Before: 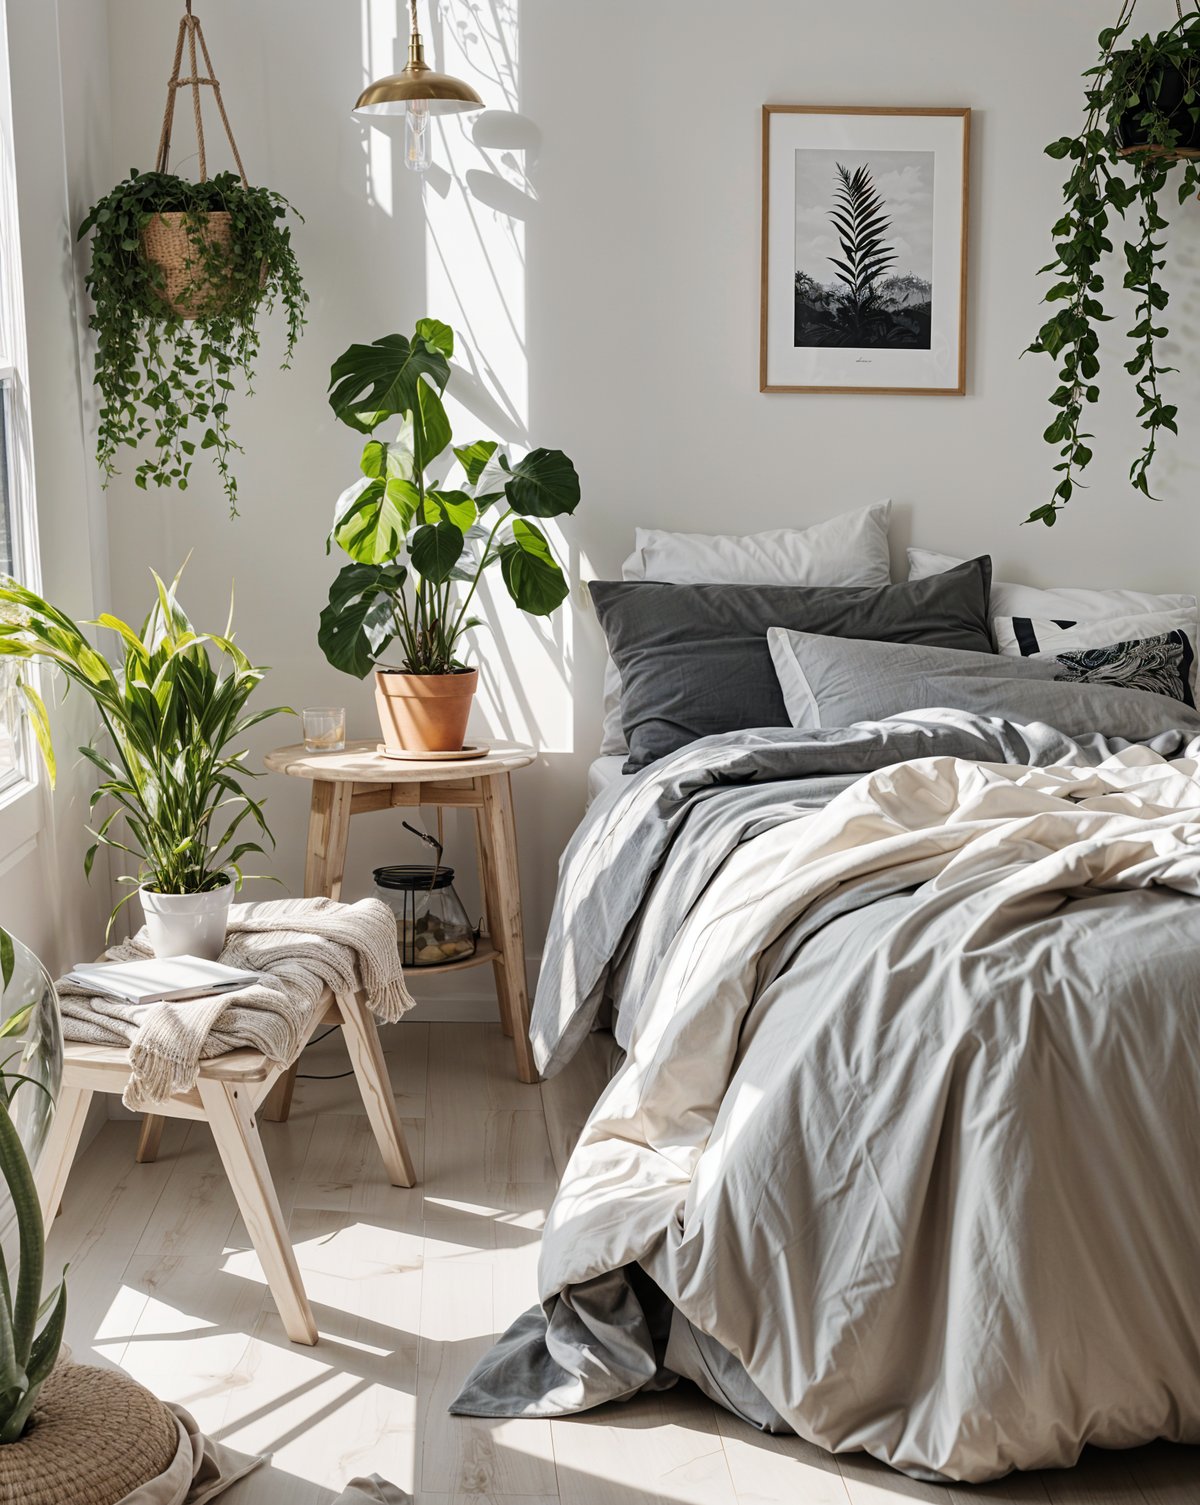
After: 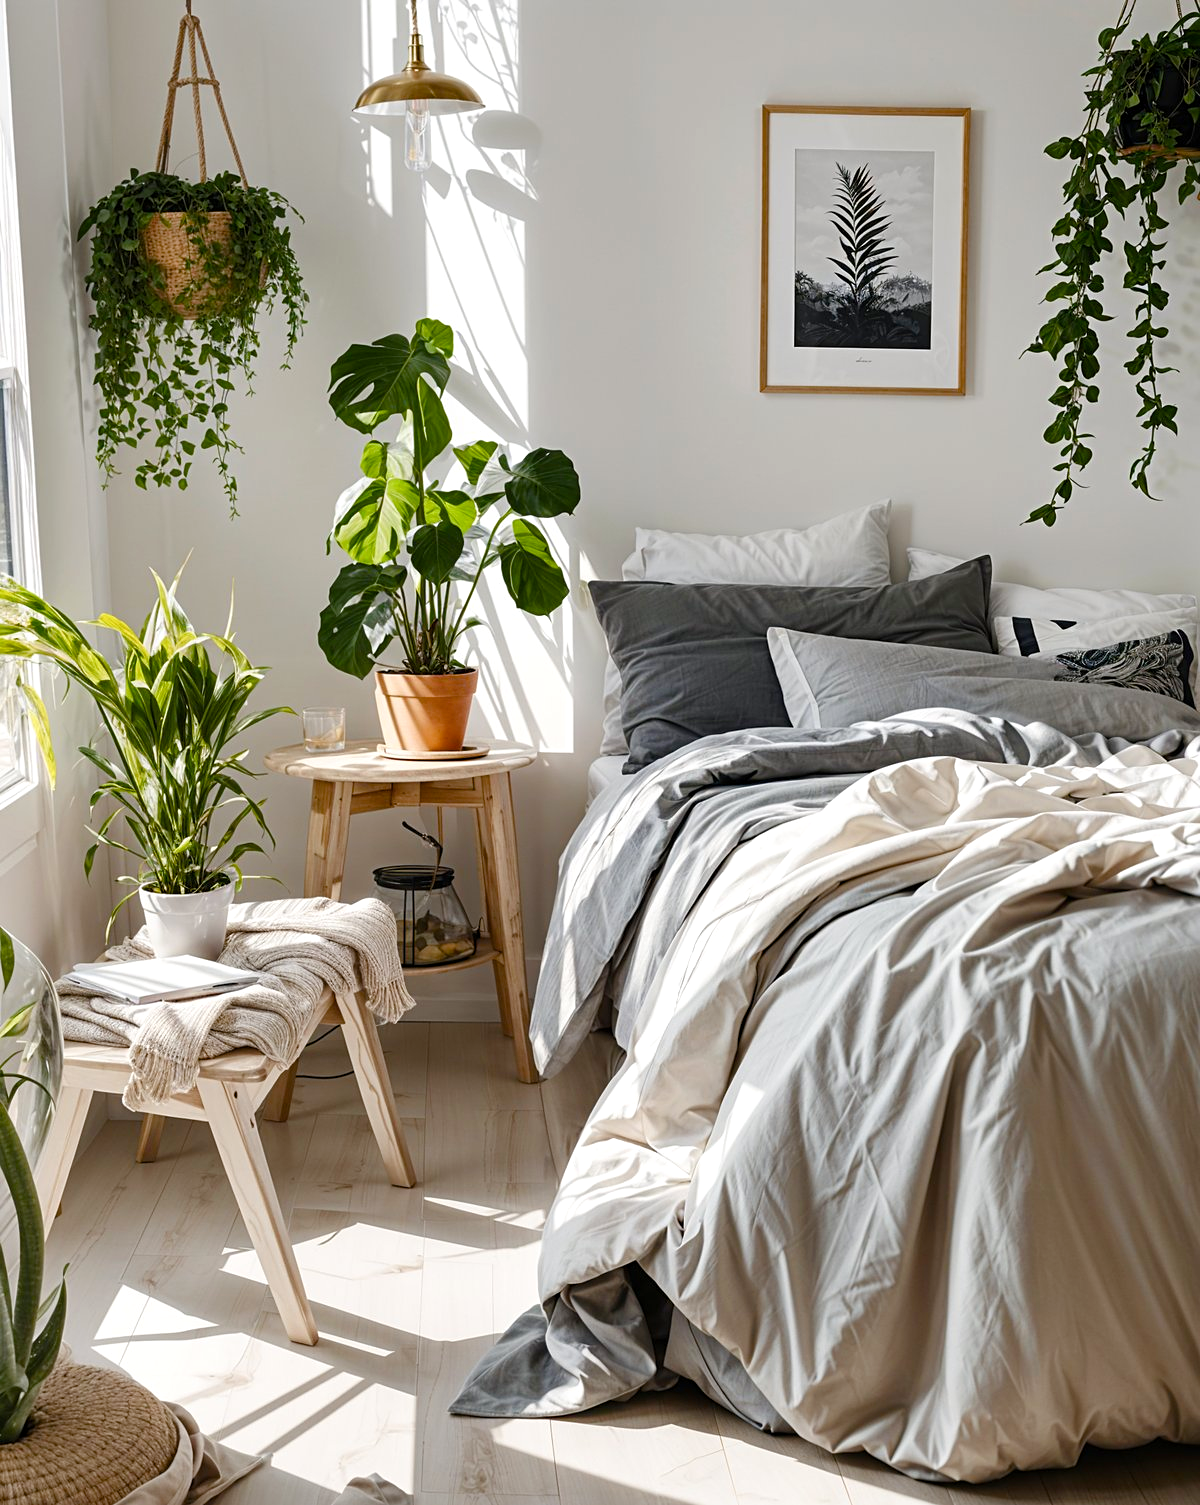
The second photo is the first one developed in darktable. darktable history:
exposure: exposure 0.15 EV, compensate highlight preservation false
sharpen: amount 0.2
color balance rgb: perceptual saturation grading › global saturation 20%, perceptual saturation grading › highlights -25%, perceptual saturation grading › shadows 50%
